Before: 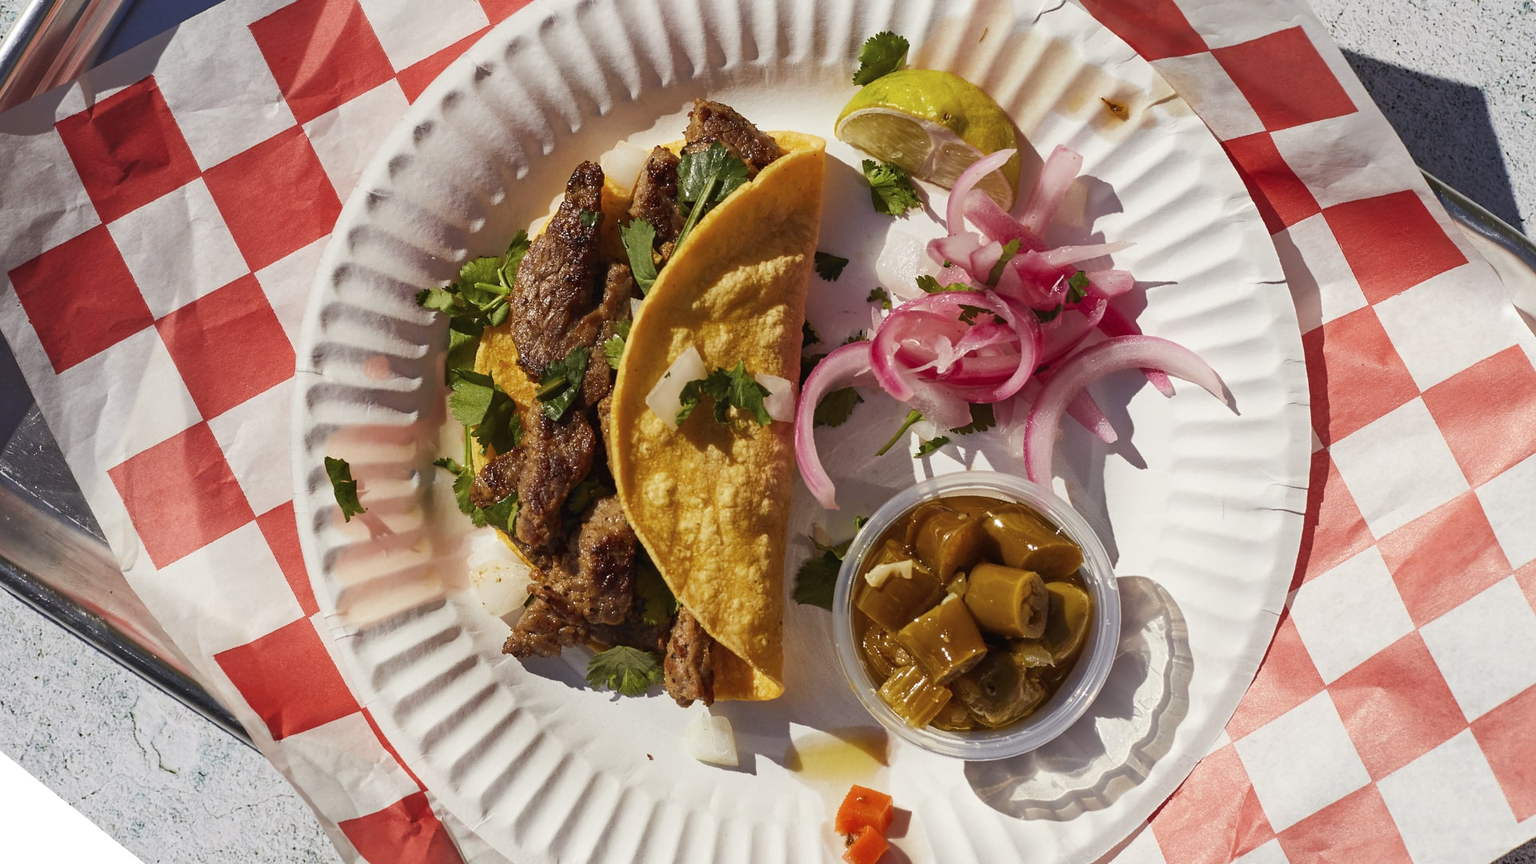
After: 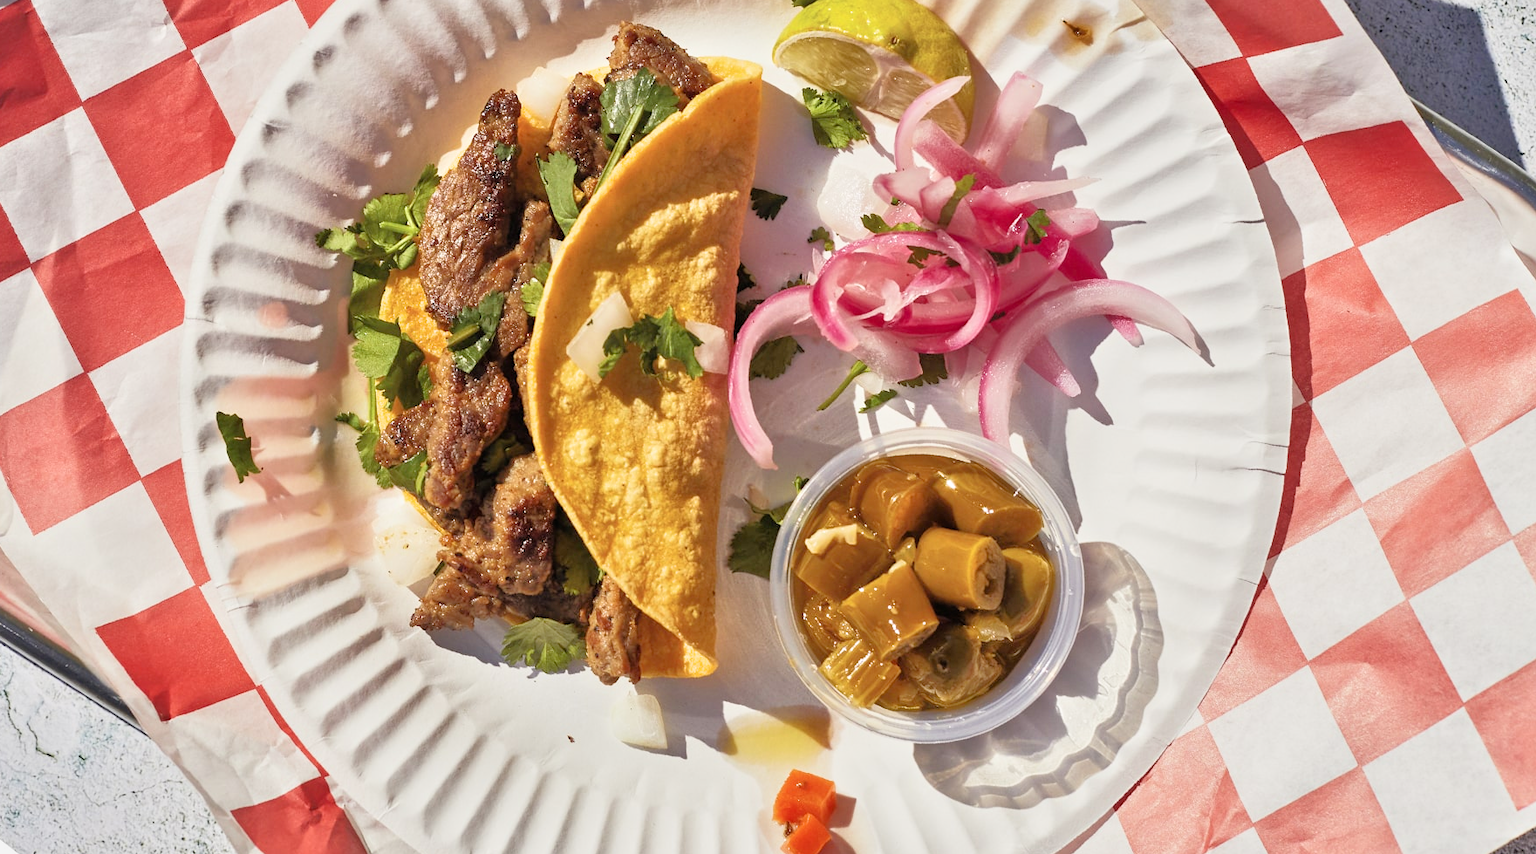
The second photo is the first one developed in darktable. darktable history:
filmic rgb: black relative exposure -8.07 EV, white relative exposure 3 EV, hardness 5.35, contrast 1.25
tone equalizer: -8 EV 2 EV, -7 EV 2 EV, -6 EV 2 EV, -5 EV 2 EV, -4 EV 2 EV, -3 EV 1.5 EV, -2 EV 1 EV, -1 EV 0.5 EV
crop and rotate: left 8.262%, top 9.226%
exposure: black level correction 0.001, compensate highlight preservation false
